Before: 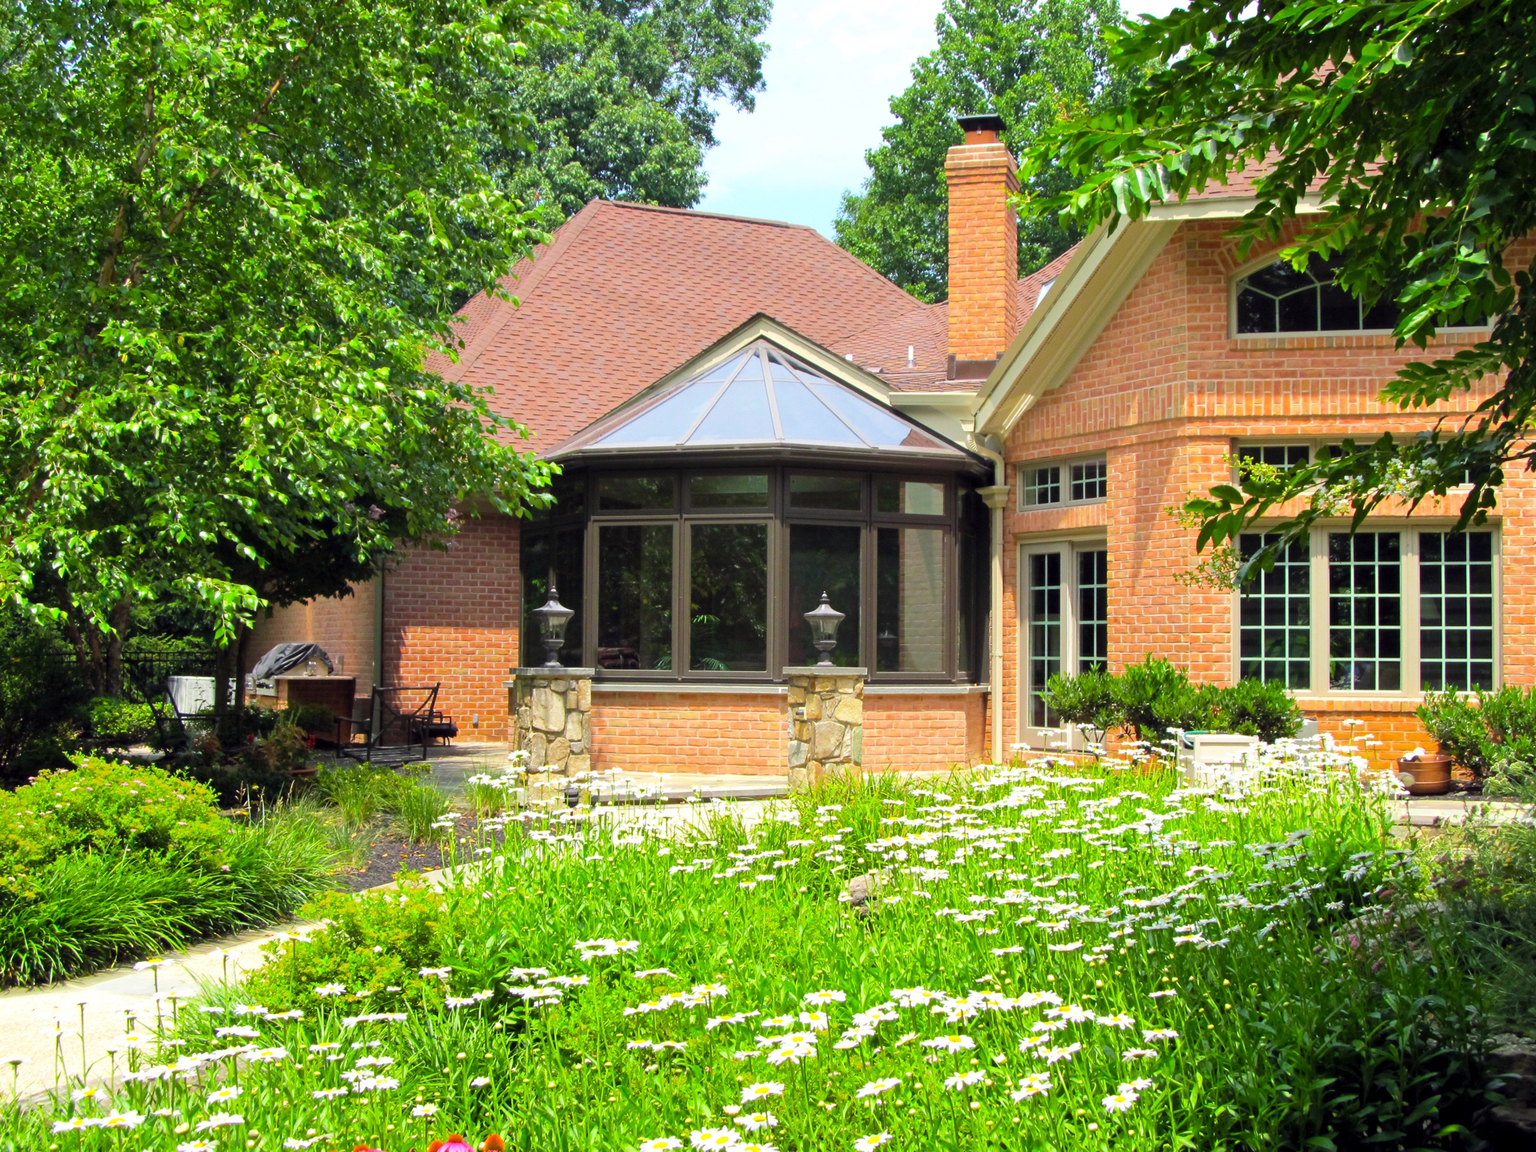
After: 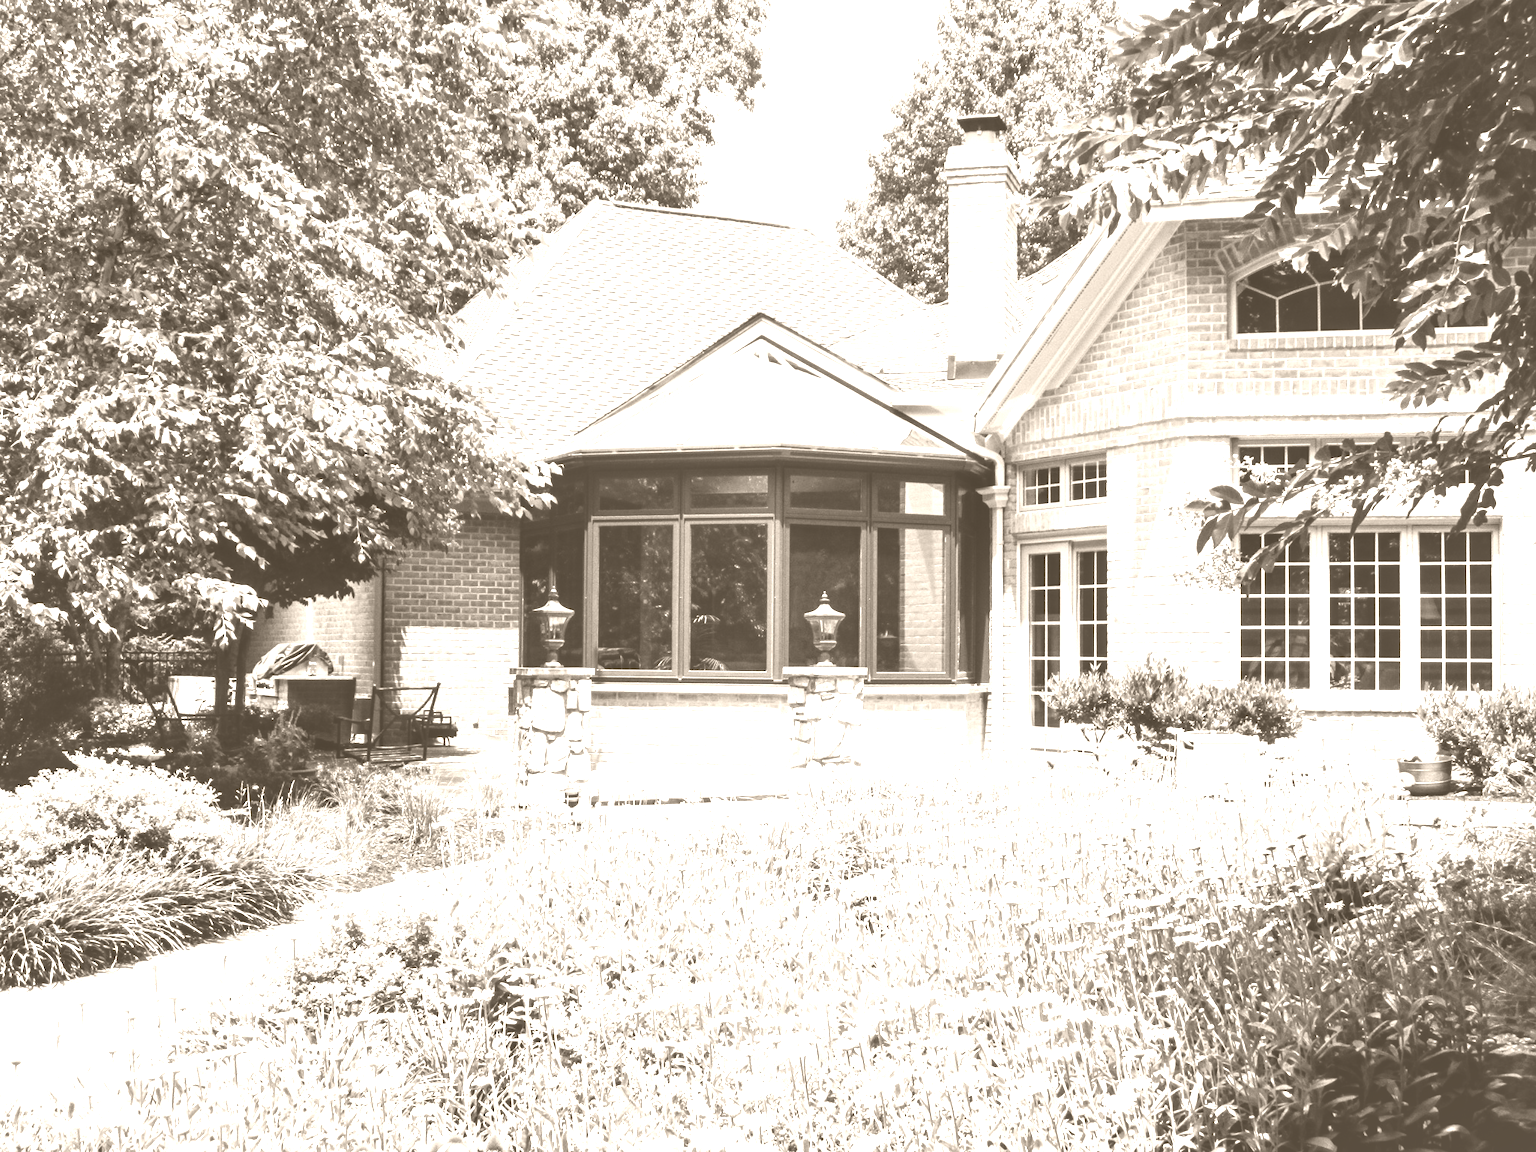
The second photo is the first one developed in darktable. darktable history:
tone equalizer: -8 EV -0.417 EV, -7 EV -0.389 EV, -6 EV -0.333 EV, -5 EV -0.222 EV, -3 EV 0.222 EV, -2 EV 0.333 EV, -1 EV 0.389 EV, +0 EV 0.417 EV, edges refinement/feathering 500, mask exposure compensation -1.57 EV, preserve details no
tone curve: curves: ch0 [(0, 0.001) (0.139, 0.096) (0.311, 0.278) (0.495, 0.531) (0.718, 0.816) (0.841, 0.909) (1, 0.967)]; ch1 [(0, 0) (0.272, 0.249) (0.388, 0.385) (0.469, 0.456) (0.495, 0.497) (0.538, 0.554) (0.578, 0.605) (0.707, 0.778) (1, 1)]; ch2 [(0, 0) (0.125, 0.089) (0.353, 0.329) (0.443, 0.408) (0.502, 0.499) (0.557, 0.542) (0.608, 0.635) (1, 1)], color space Lab, independent channels, preserve colors none
local contrast: on, module defaults
colorize: hue 34.49°, saturation 35.33%, source mix 100%, version 1
